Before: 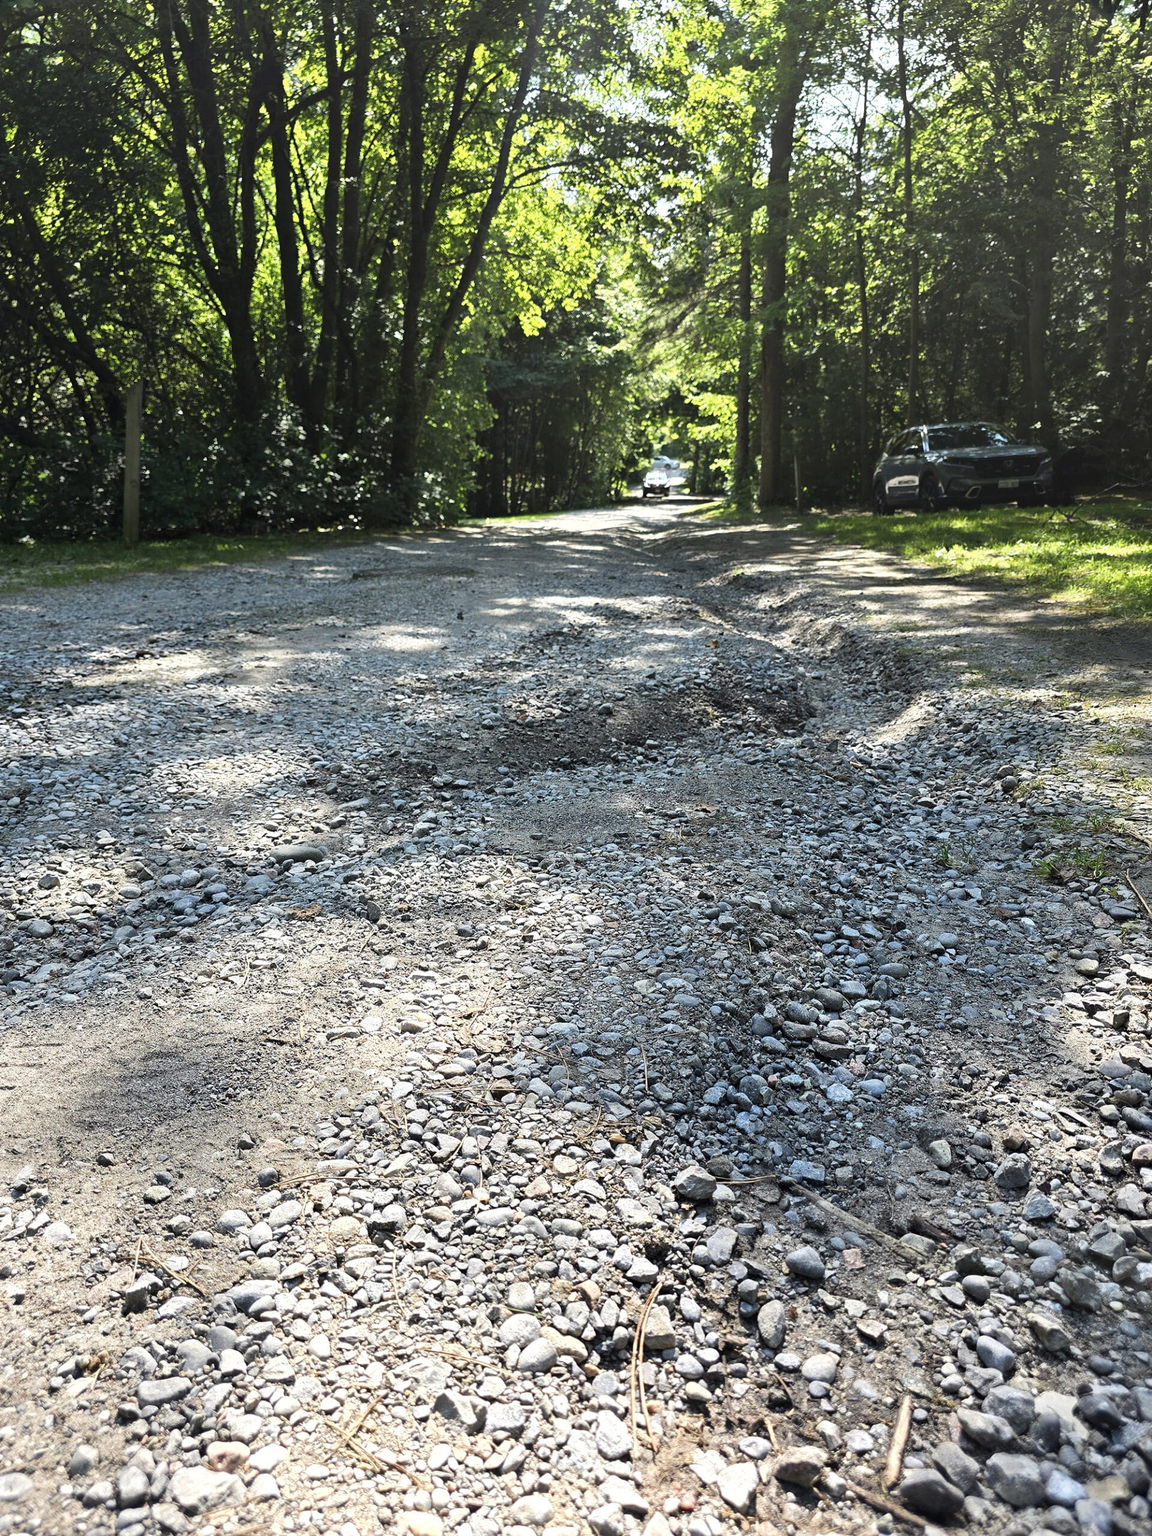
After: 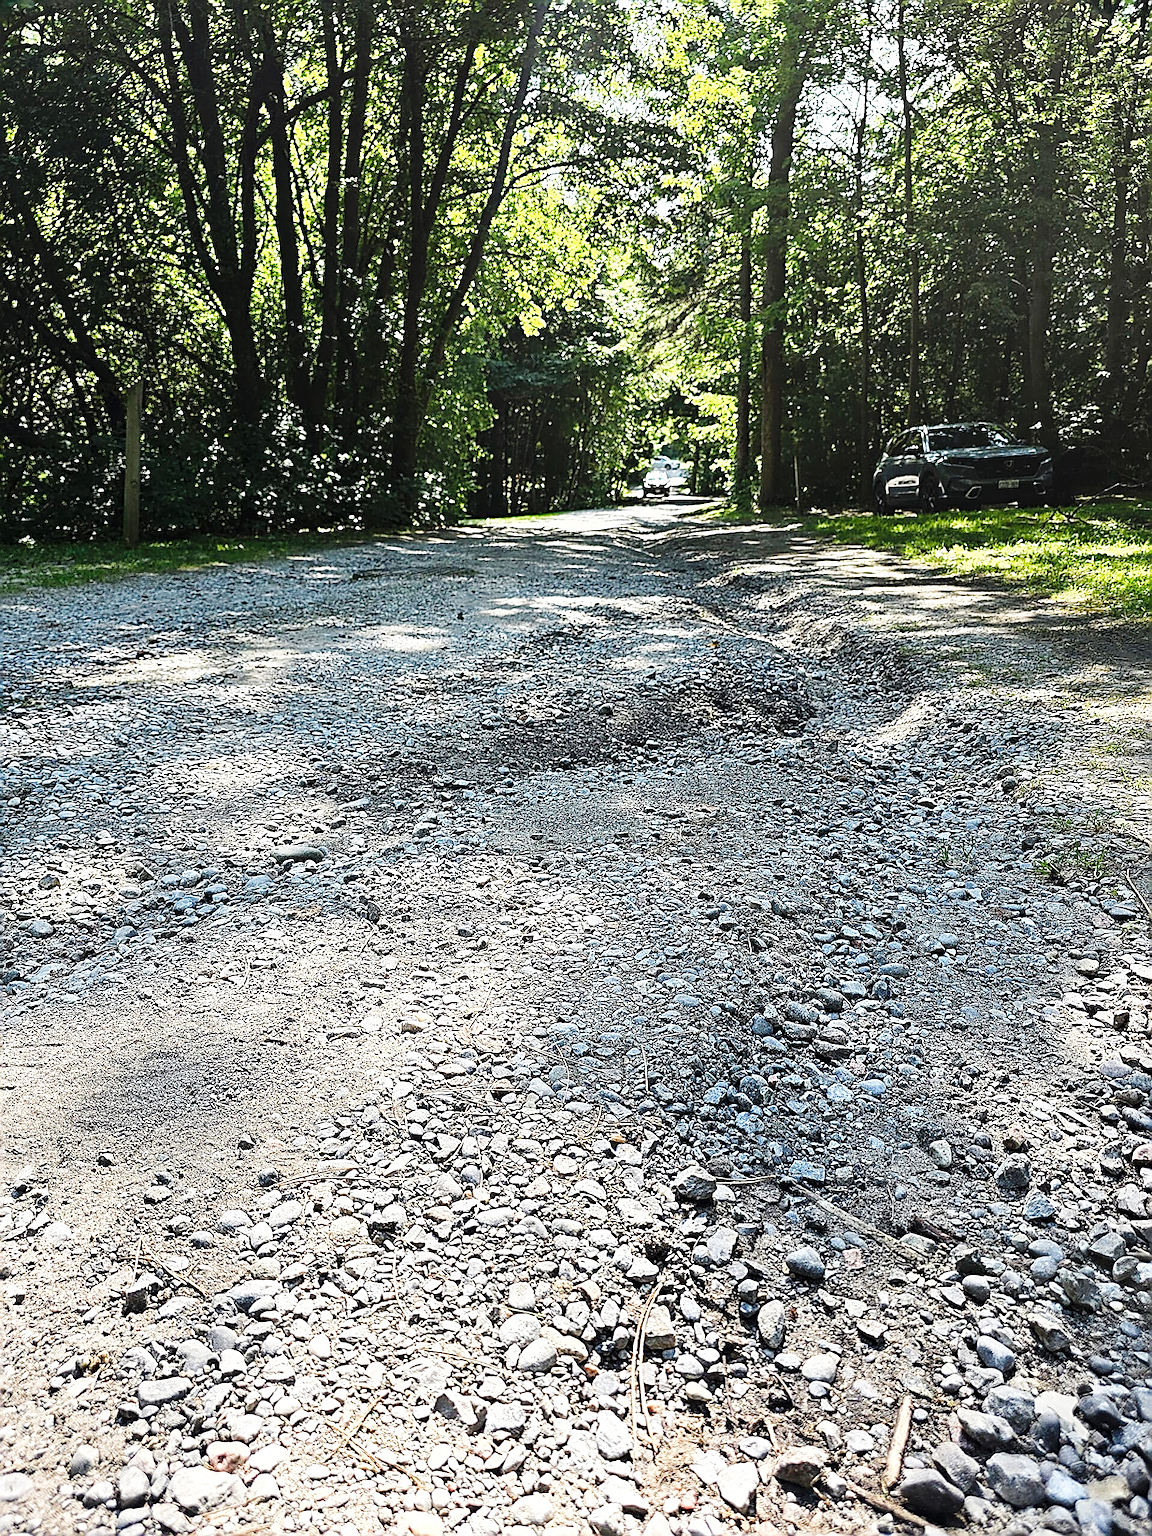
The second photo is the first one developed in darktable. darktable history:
sharpen: amount 2
base curve: curves: ch0 [(0, 0) (0.032, 0.025) (0.121, 0.166) (0.206, 0.329) (0.605, 0.79) (1, 1)], preserve colors none
